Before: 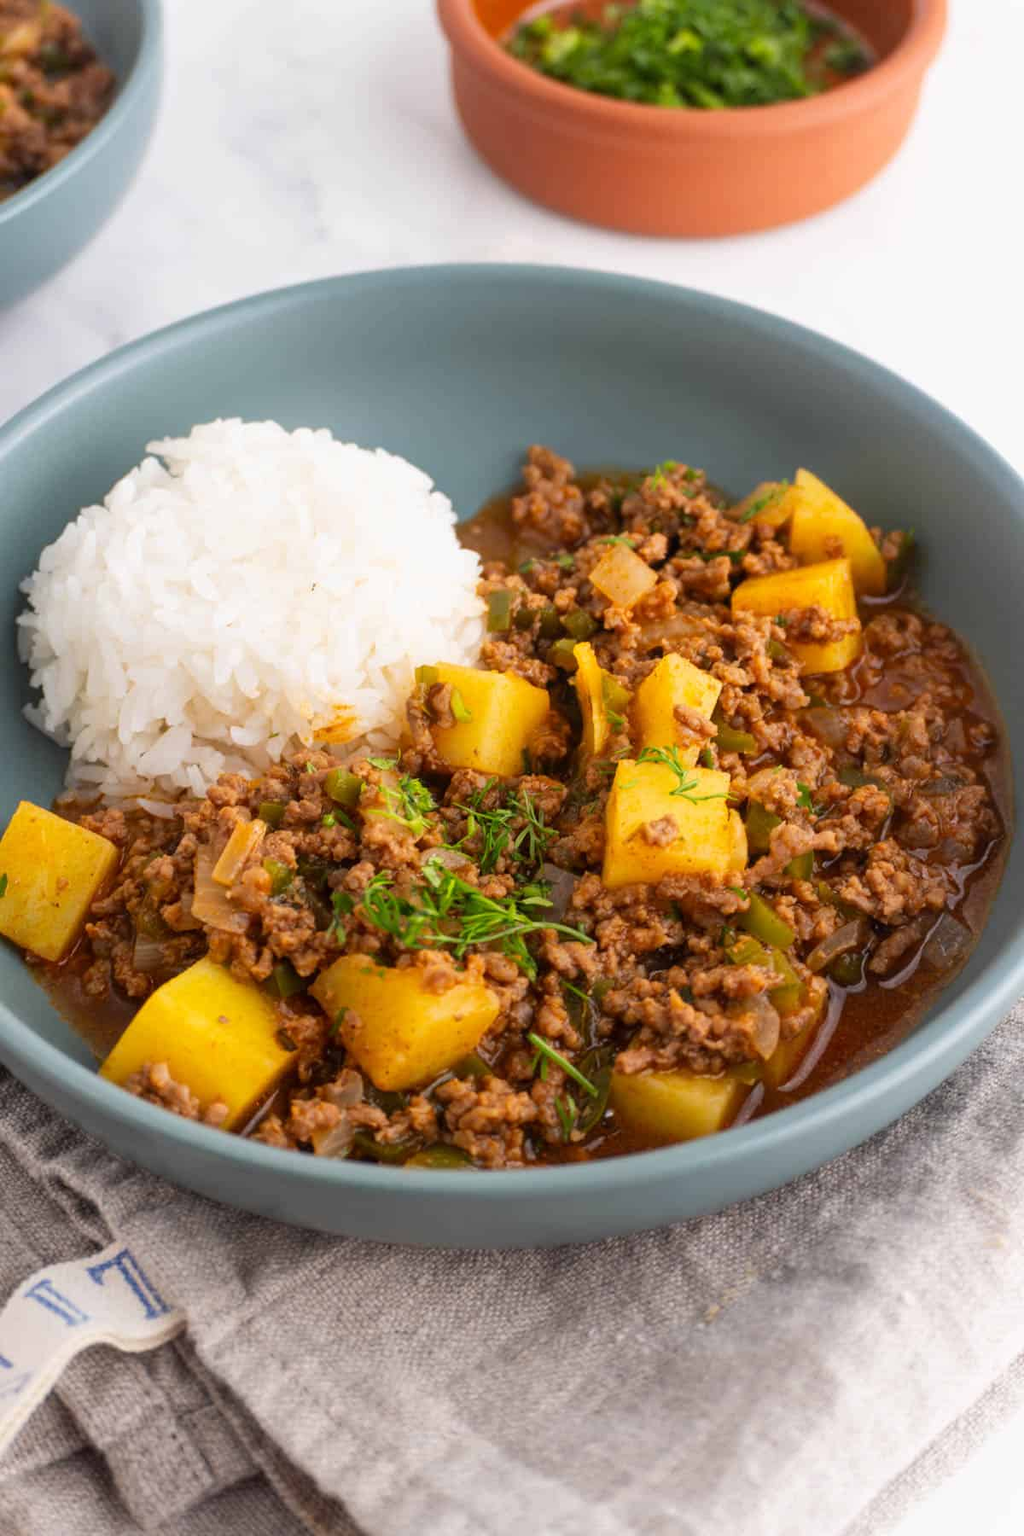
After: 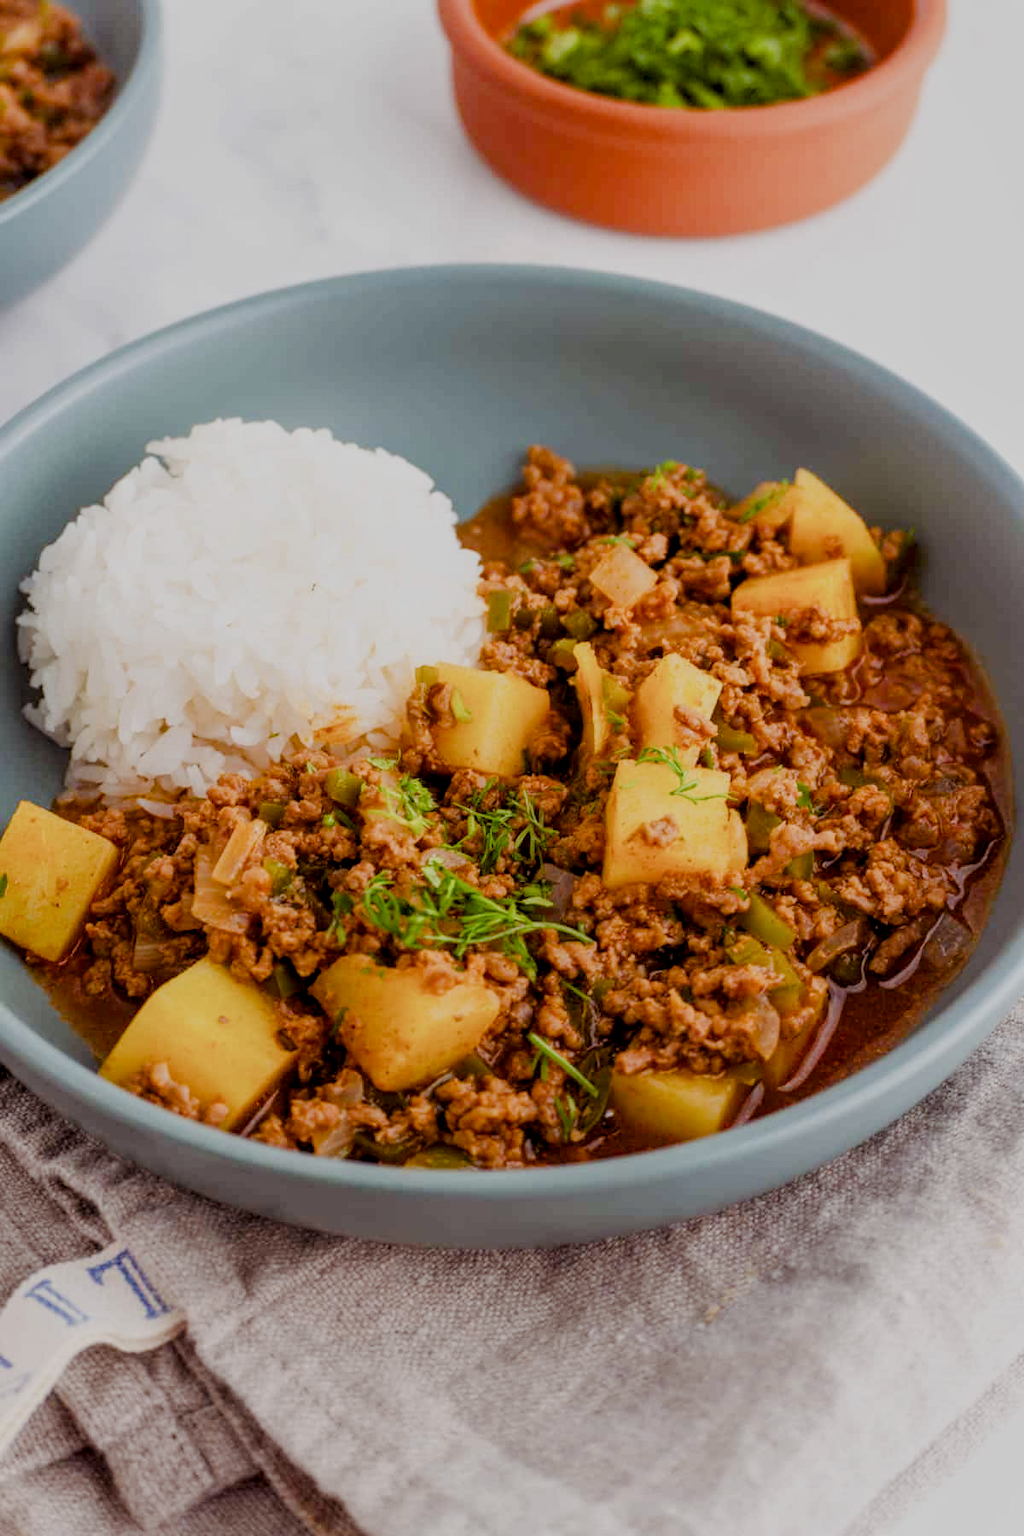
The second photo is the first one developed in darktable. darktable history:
color balance rgb: shadows lift › chroma 4.34%, shadows lift › hue 27.68°, perceptual saturation grading › global saturation 0.604%, perceptual saturation grading › highlights -16.693%, perceptual saturation grading › mid-tones 33.582%, perceptual saturation grading › shadows 50.28%, global vibrance -16.769%, contrast -5.664%
filmic rgb: black relative exposure -7.08 EV, white relative exposure 5.38 EV, hardness 3.02
local contrast: on, module defaults
